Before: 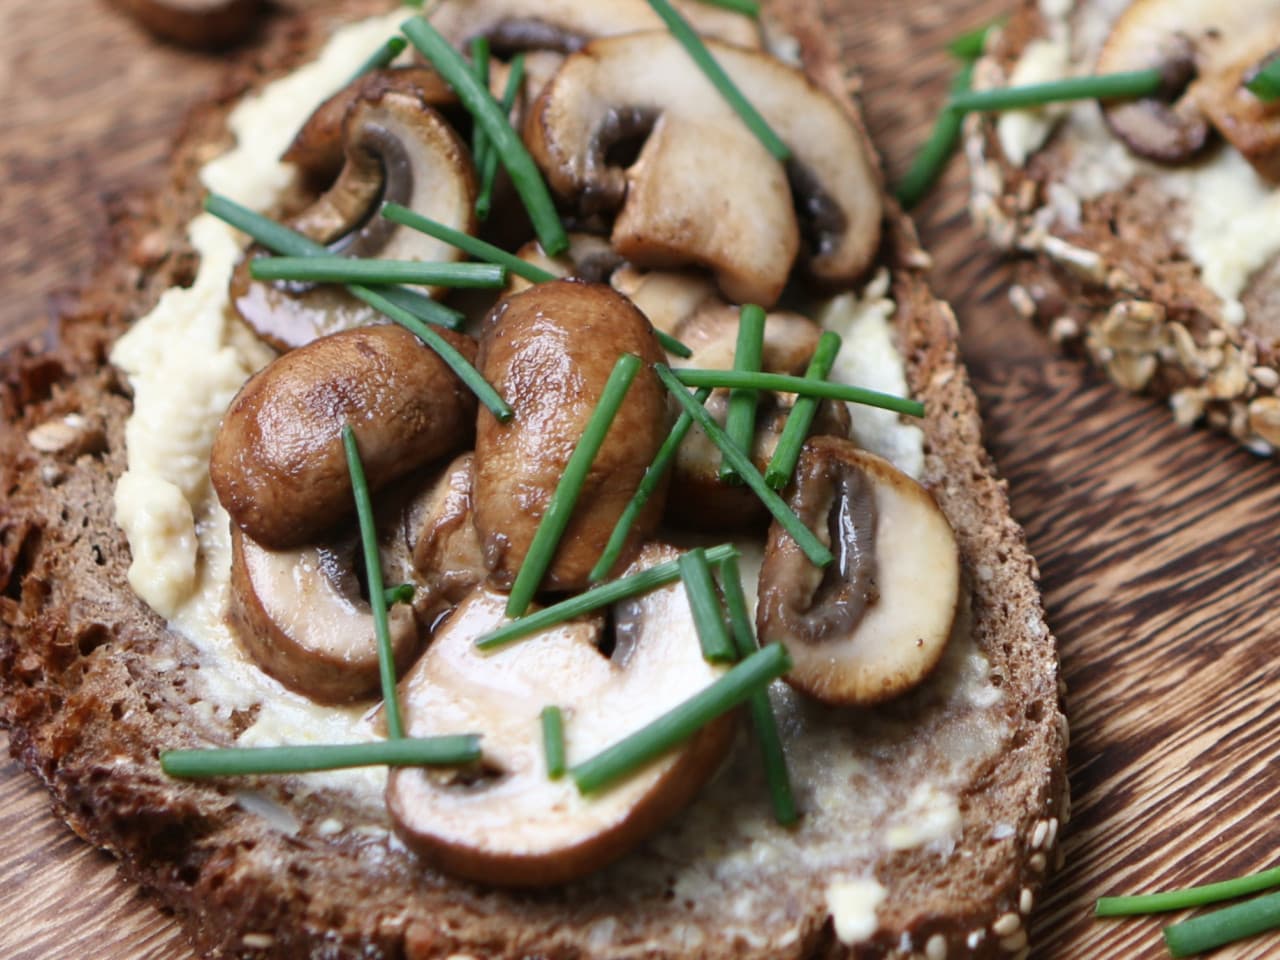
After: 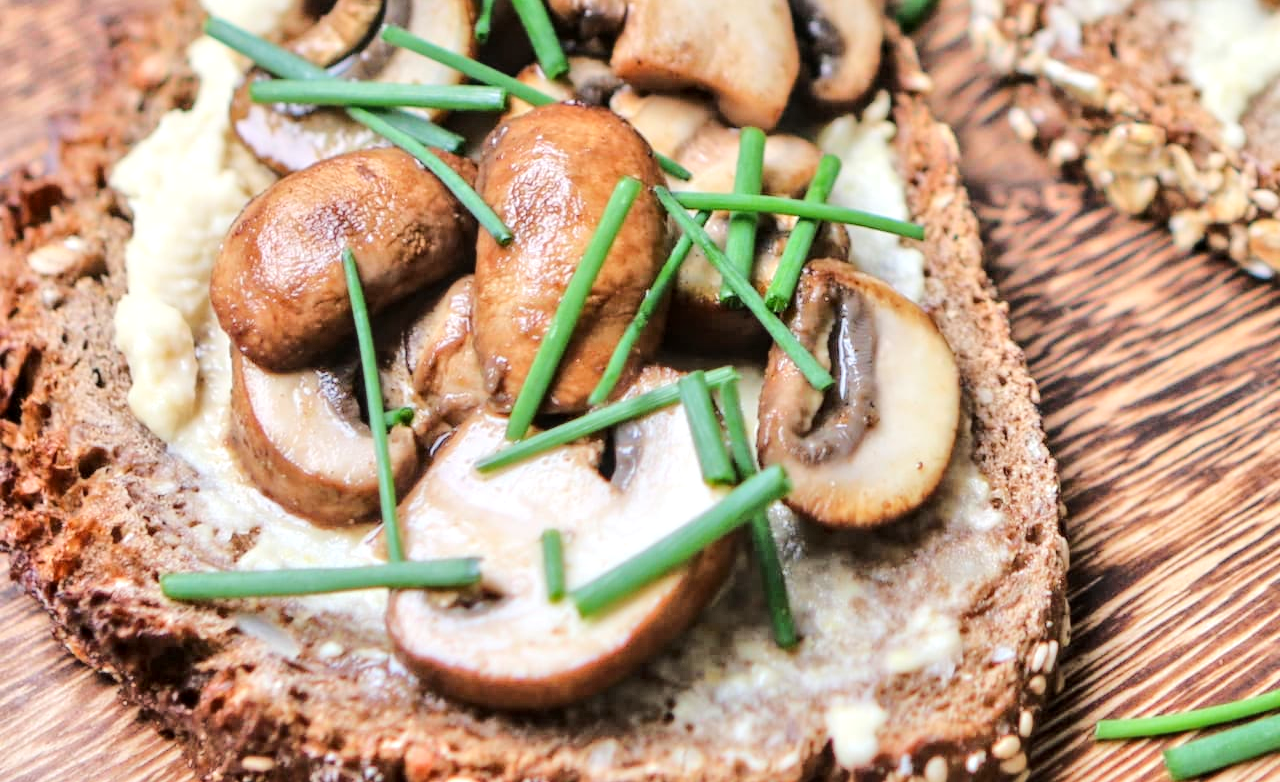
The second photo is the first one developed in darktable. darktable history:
tone equalizer: -7 EV 0.15 EV, -6 EV 0.6 EV, -5 EV 1.15 EV, -4 EV 1.33 EV, -3 EV 1.15 EV, -2 EV 0.6 EV, -1 EV 0.15 EV, mask exposure compensation -0.5 EV
rgb curve: curves: ch0 [(0, 0) (0.284, 0.292) (0.505, 0.644) (1, 1)]; ch1 [(0, 0) (0.284, 0.292) (0.505, 0.644) (1, 1)]; ch2 [(0, 0) (0.284, 0.292) (0.505, 0.644) (1, 1)], compensate middle gray true
crop and rotate: top 18.507%
local contrast: detail 130%
